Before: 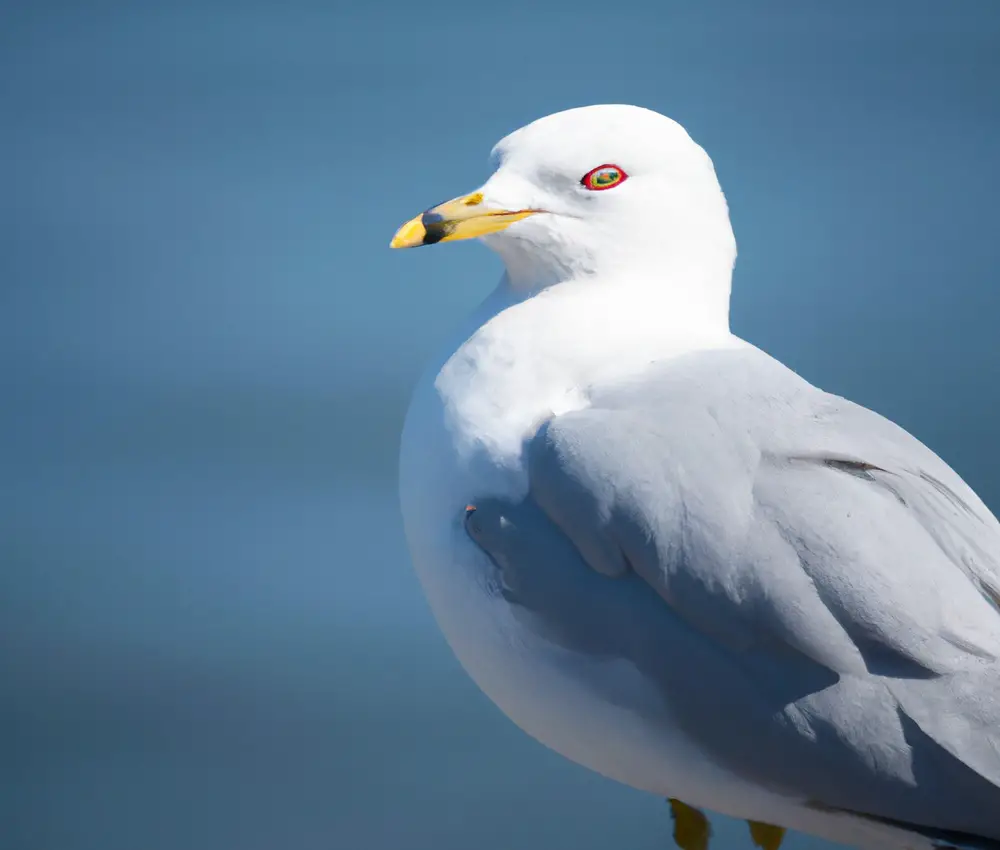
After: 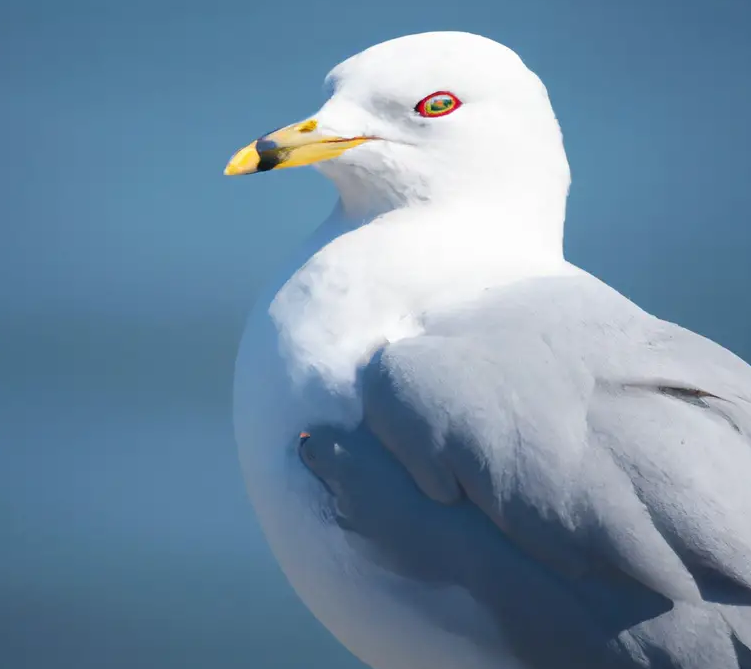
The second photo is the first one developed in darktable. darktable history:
crop: left 16.69%, top 8.612%, right 8.203%, bottom 12.568%
